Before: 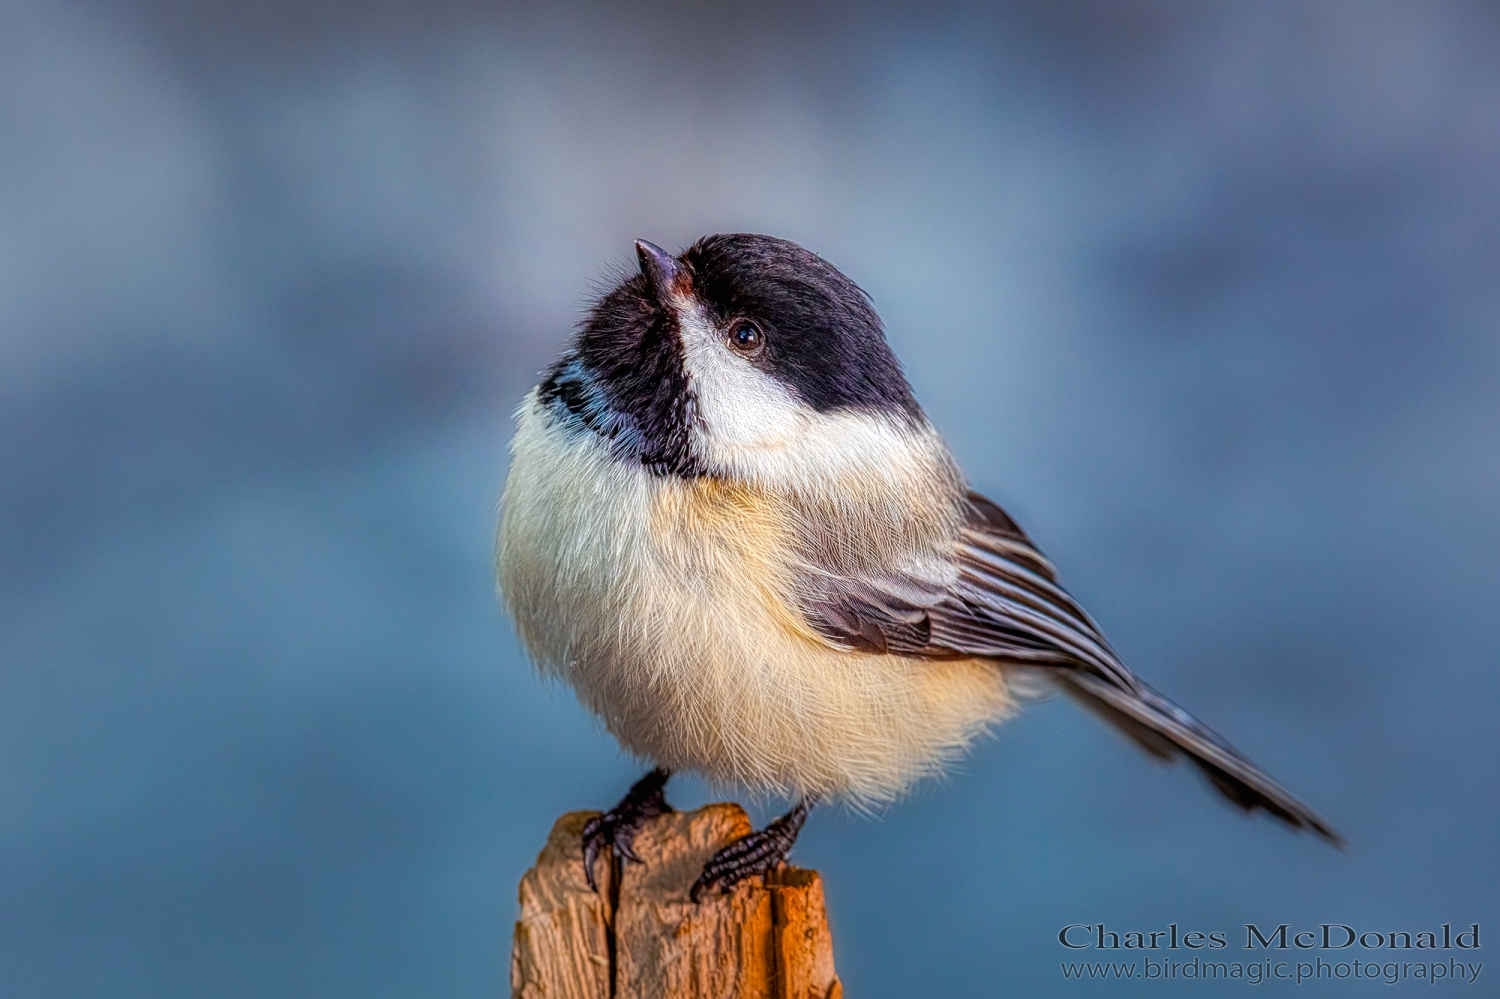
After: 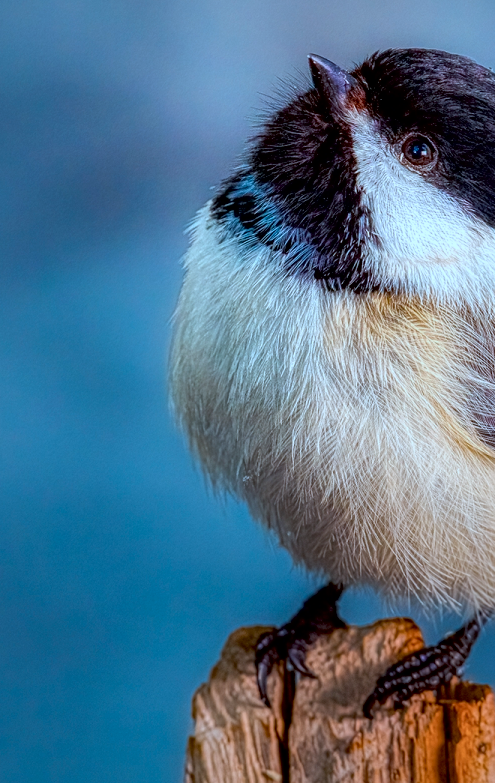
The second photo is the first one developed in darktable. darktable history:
crop and rotate: left 21.823%, top 18.605%, right 45.155%, bottom 2.975%
local contrast: mode bilateral grid, contrast 20, coarseness 50, detail 119%, midtone range 0.2
color correction: highlights a* -9.39, highlights b* -23.82
exposure: black level correction 0.009, exposure -0.166 EV, compensate highlight preservation false
